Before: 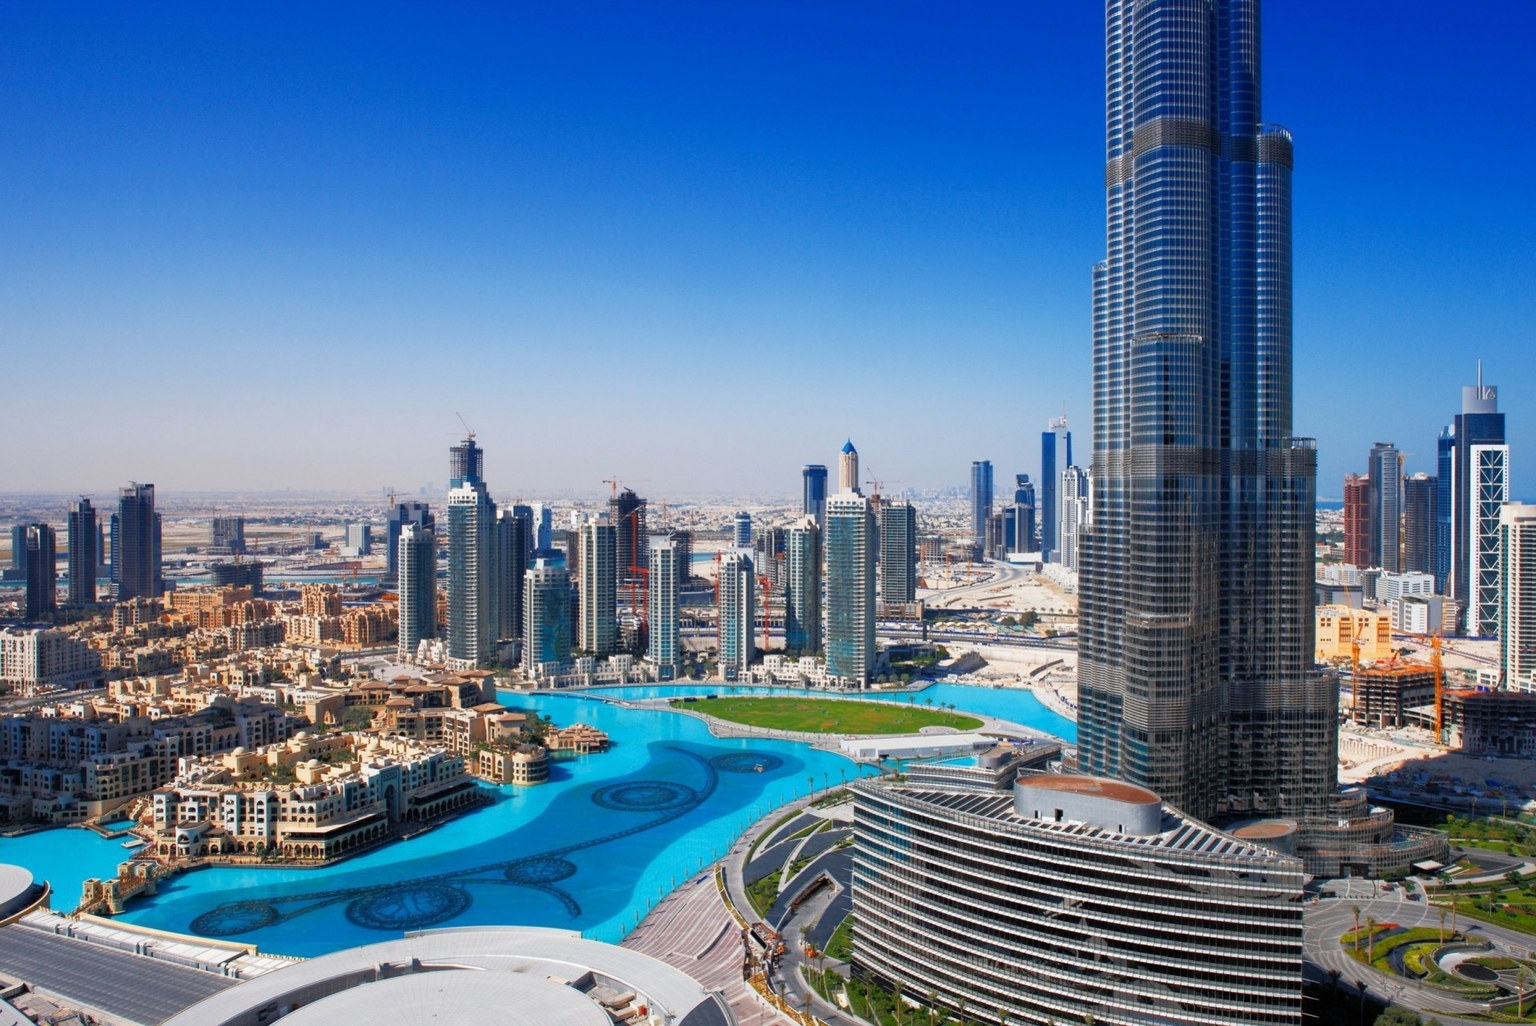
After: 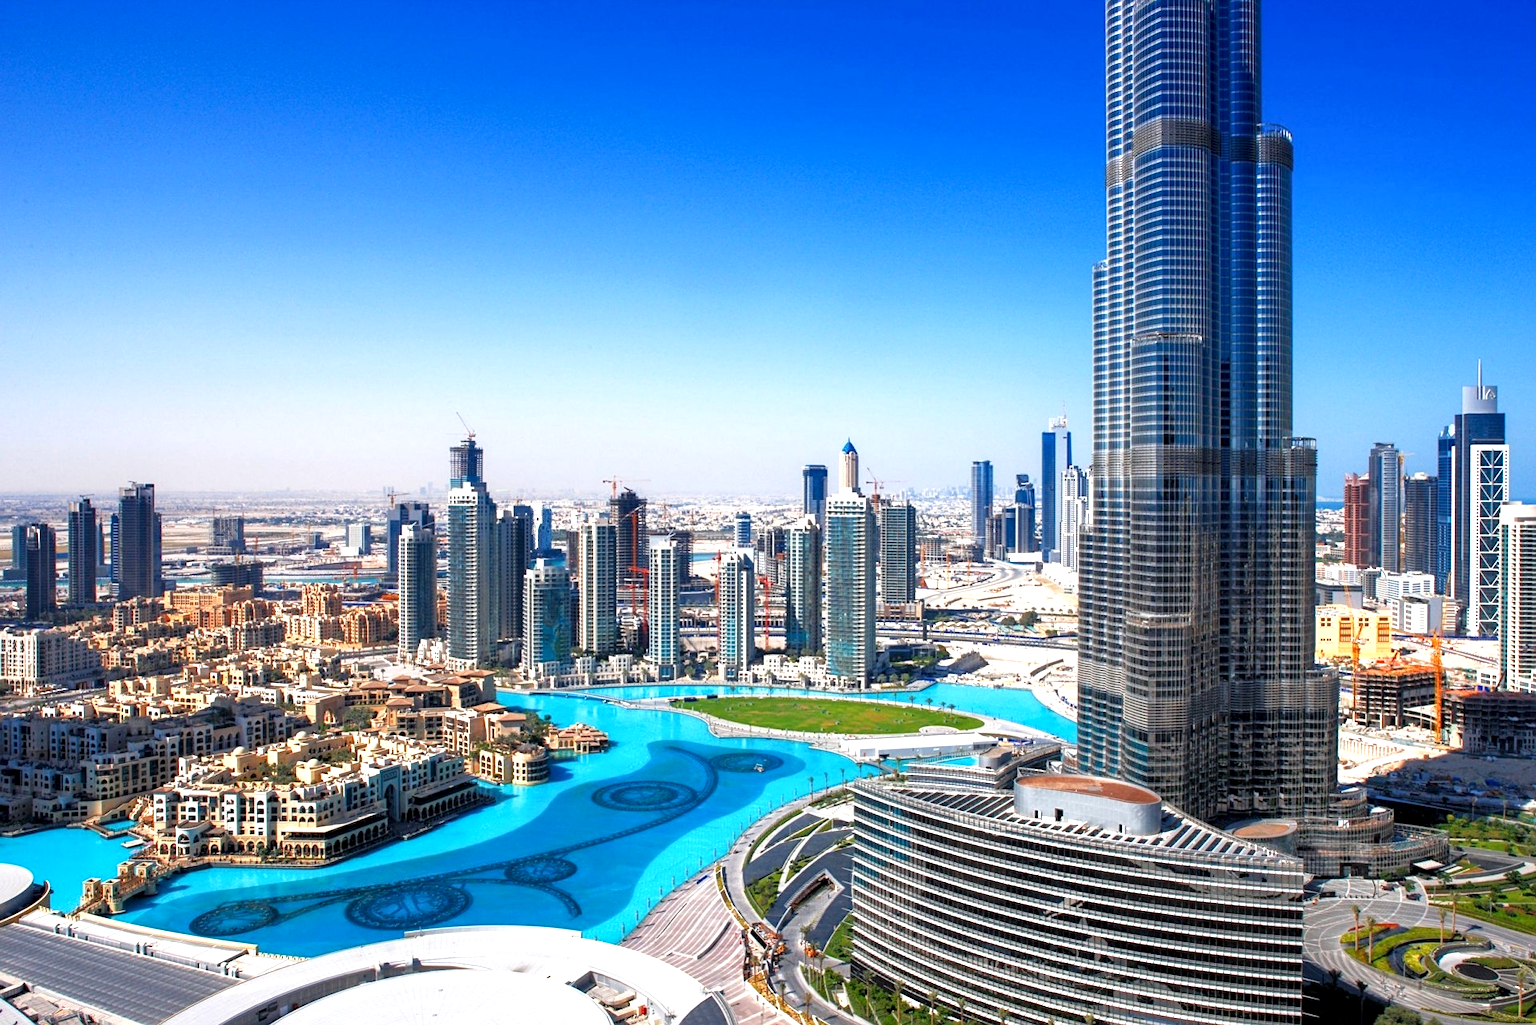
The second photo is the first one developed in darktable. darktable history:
exposure: black level correction 0, exposure 0.694 EV, compensate highlight preservation false
sharpen: amount 0.217
local contrast: shadows 93%, midtone range 0.493
